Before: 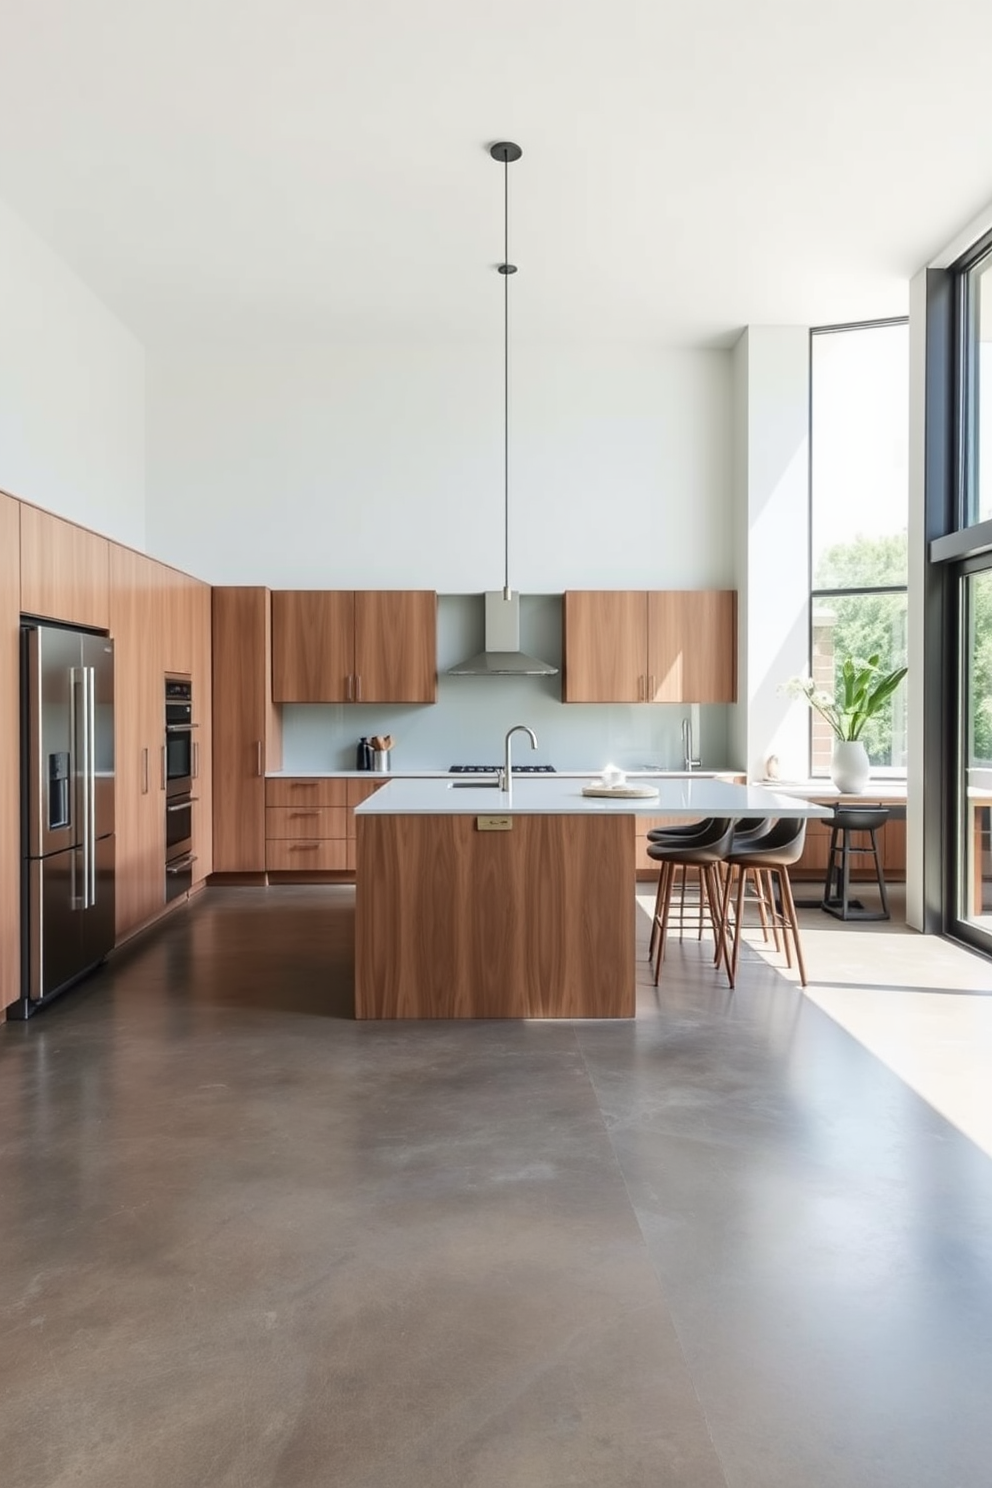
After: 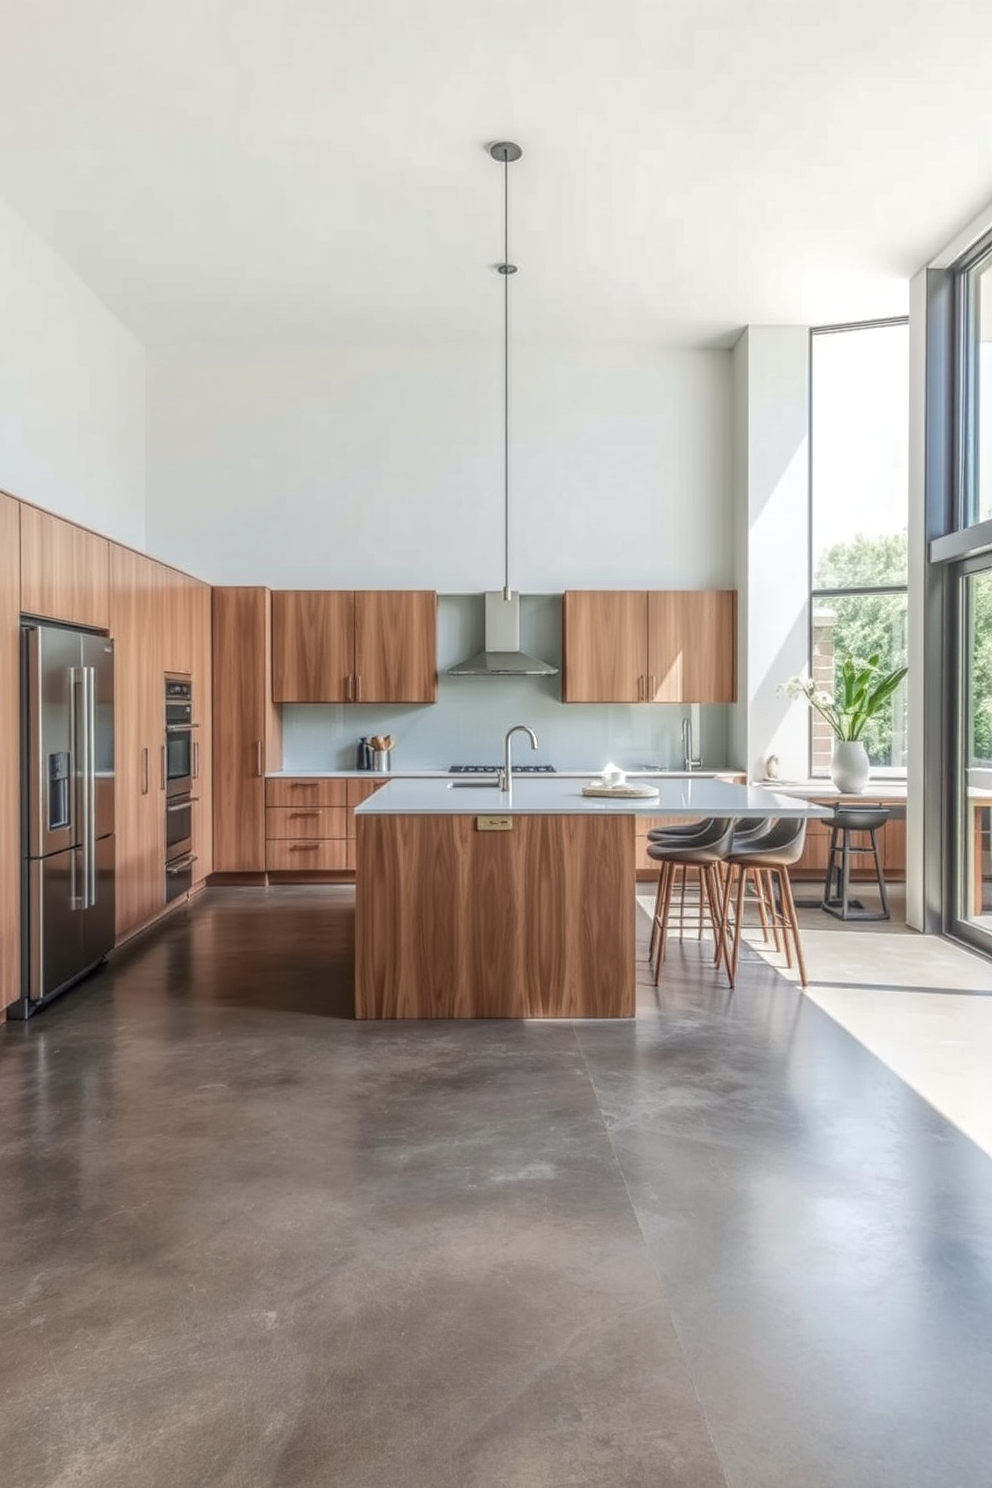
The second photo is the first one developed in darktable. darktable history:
local contrast: highlights 20%, shadows 23%, detail 199%, midtone range 0.2
